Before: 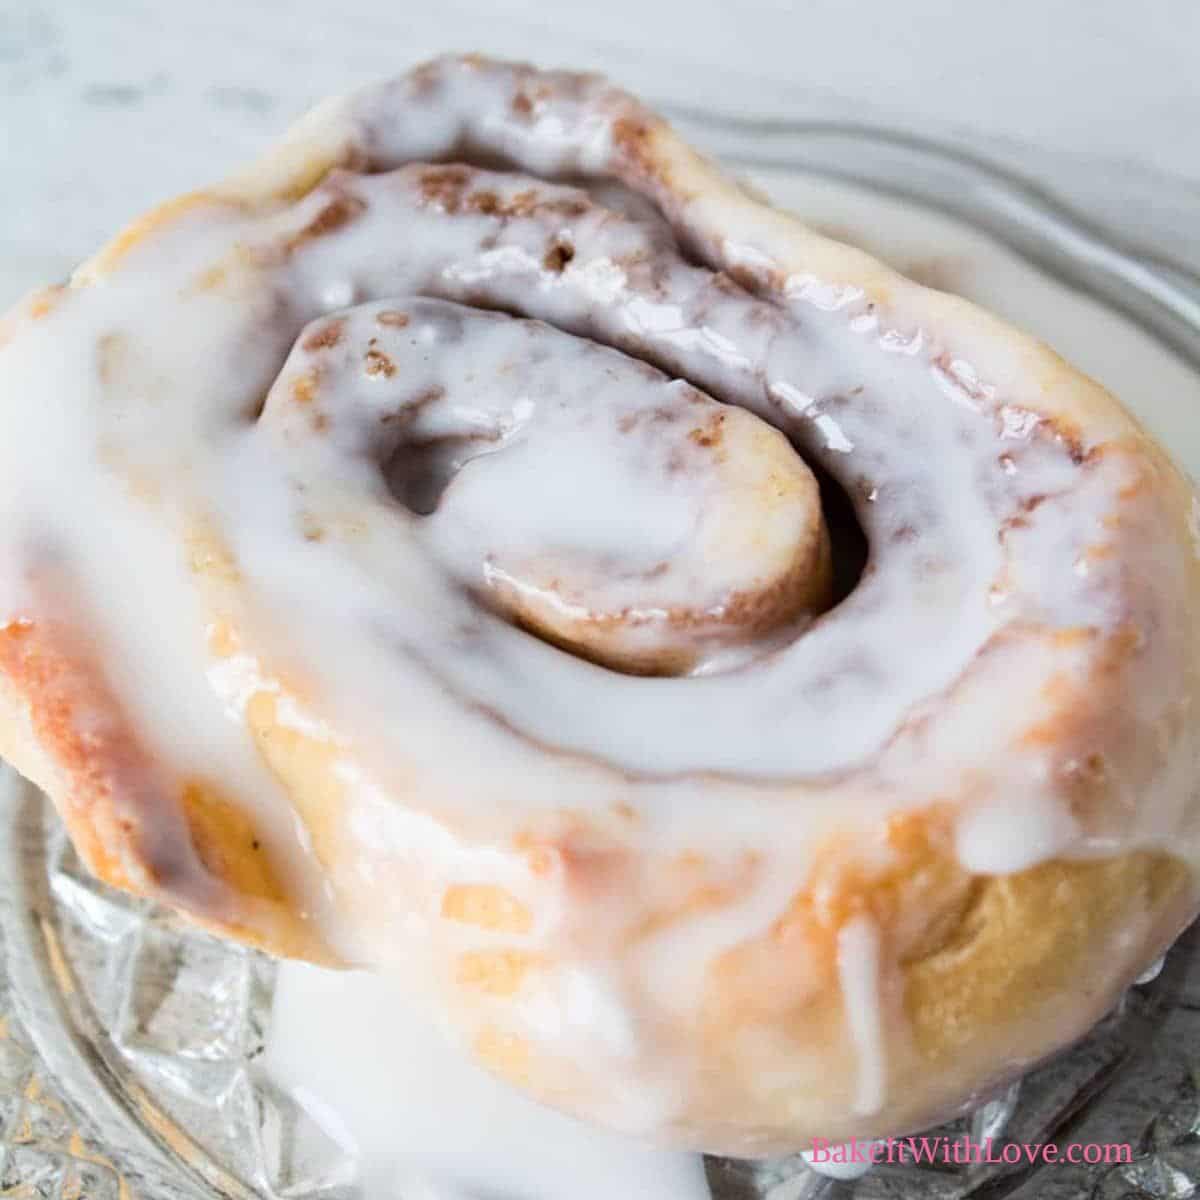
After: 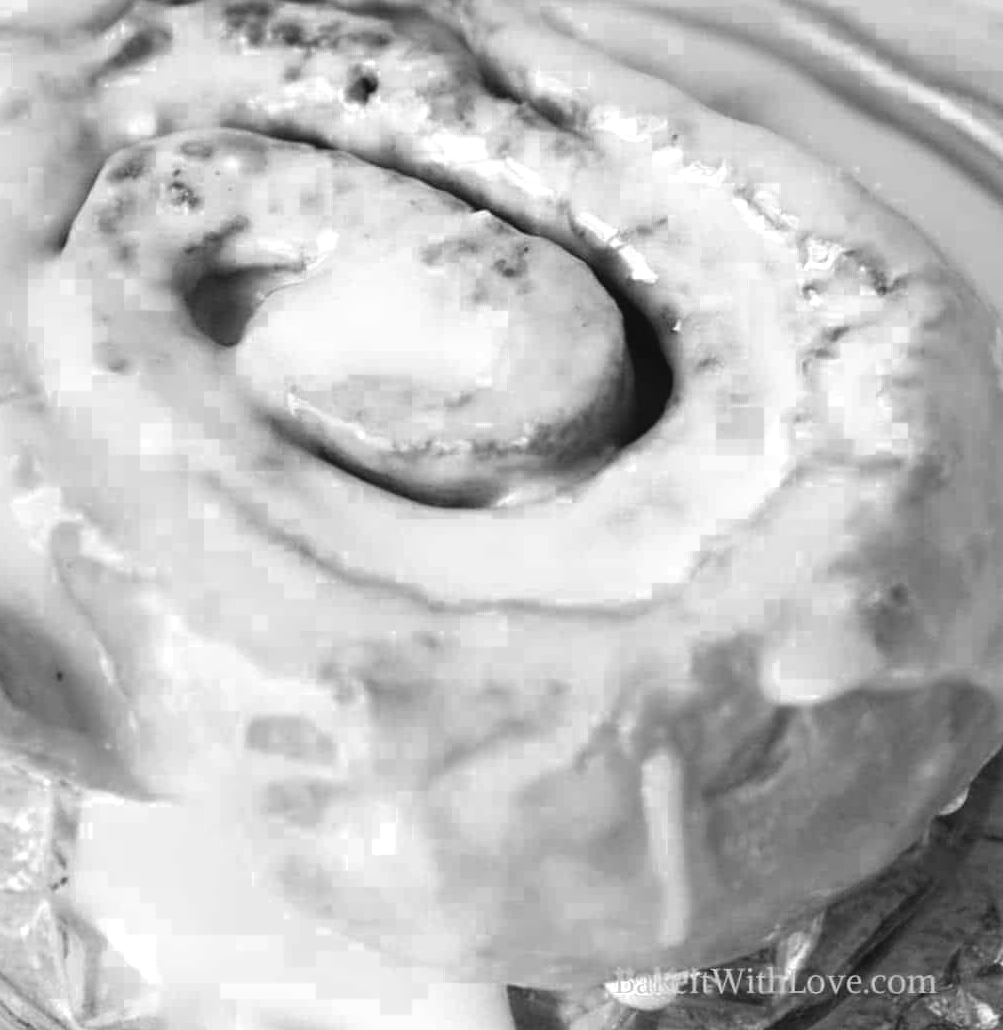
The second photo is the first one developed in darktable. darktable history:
color zones: curves: ch0 [(0, 0.613) (0.01, 0.613) (0.245, 0.448) (0.498, 0.529) (0.642, 0.665) (0.879, 0.777) (0.99, 0.613)]; ch1 [(0, 0) (0.143, 0) (0.286, 0) (0.429, 0) (0.571, 0) (0.714, 0) (0.857, 0)]
crop: left 16.357%, top 14.159%
color balance rgb: global offset › luminance 0.48%, global offset › hue 170.35°, perceptual saturation grading › global saturation 66.203%, perceptual saturation grading › highlights 59.452%, perceptual saturation grading › mid-tones 49.502%, perceptual saturation grading › shadows 49.532%
